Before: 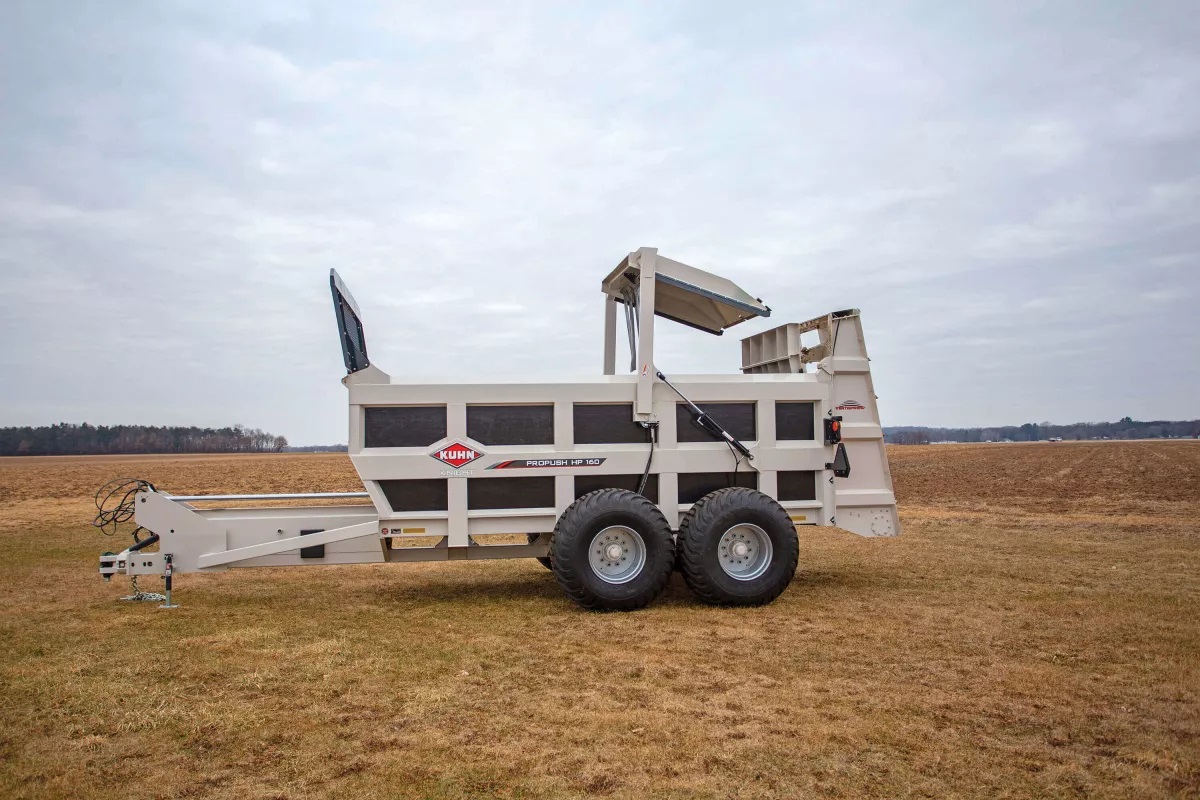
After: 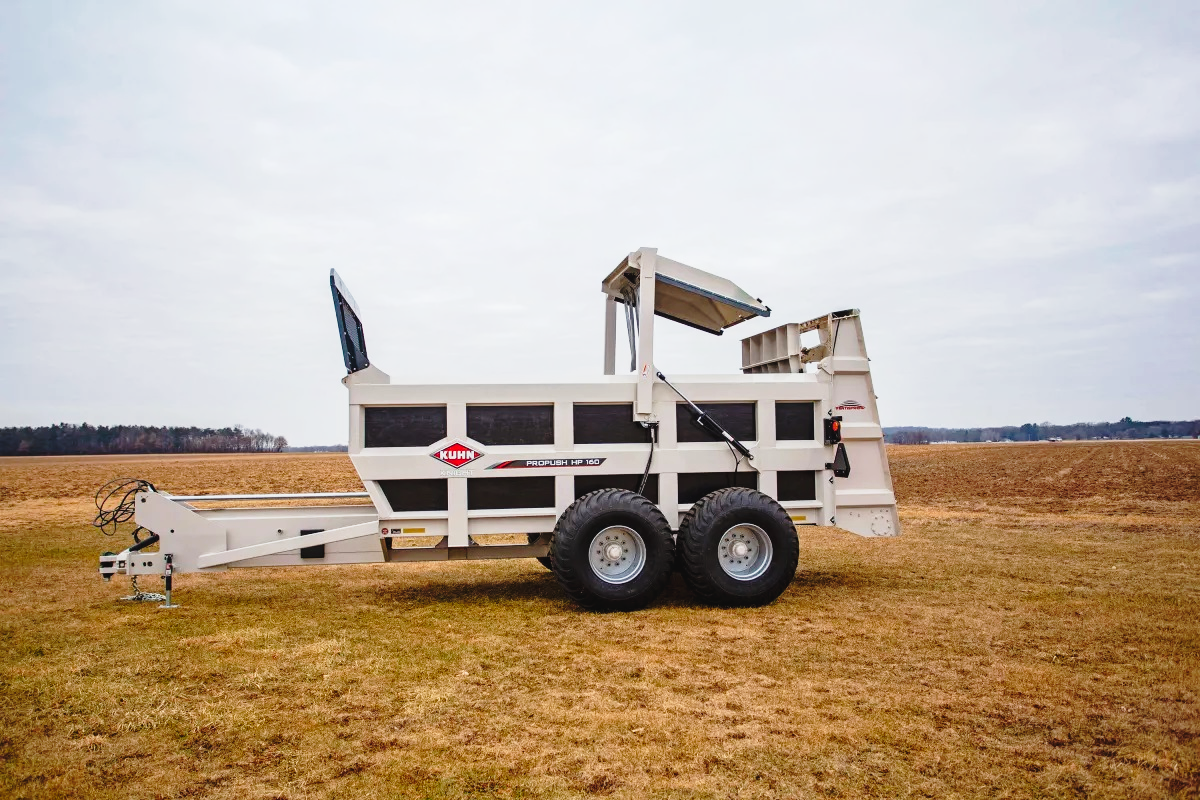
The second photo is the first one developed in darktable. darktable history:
tone curve: curves: ch0 [(0, 0.032) (0.078, 0.052) (0.236, 0.168) (0.43, 0.472) (0.508, 0.566) (0.66, 0.754) (0.79, 0.883) (0.994, 0.974)]; ch1 [(0, 0) (0.161, 0.092) (0.35, 0.33) (0.379, 0.401) (0.456, 0.456) (0.508, 0.501) (0.547, 0.531) (0.573, 0.563) (0.625, 0.602) (0.718, 0.734) (1, 1)]; ch2 [(0, 0) (0.369, 0.427) (0.44, 0.434) (0.502, 0.501) (0.54, 0.537) (0.586, 0.59) (0.621, 0.604) (1, 1)], preserve colors none
